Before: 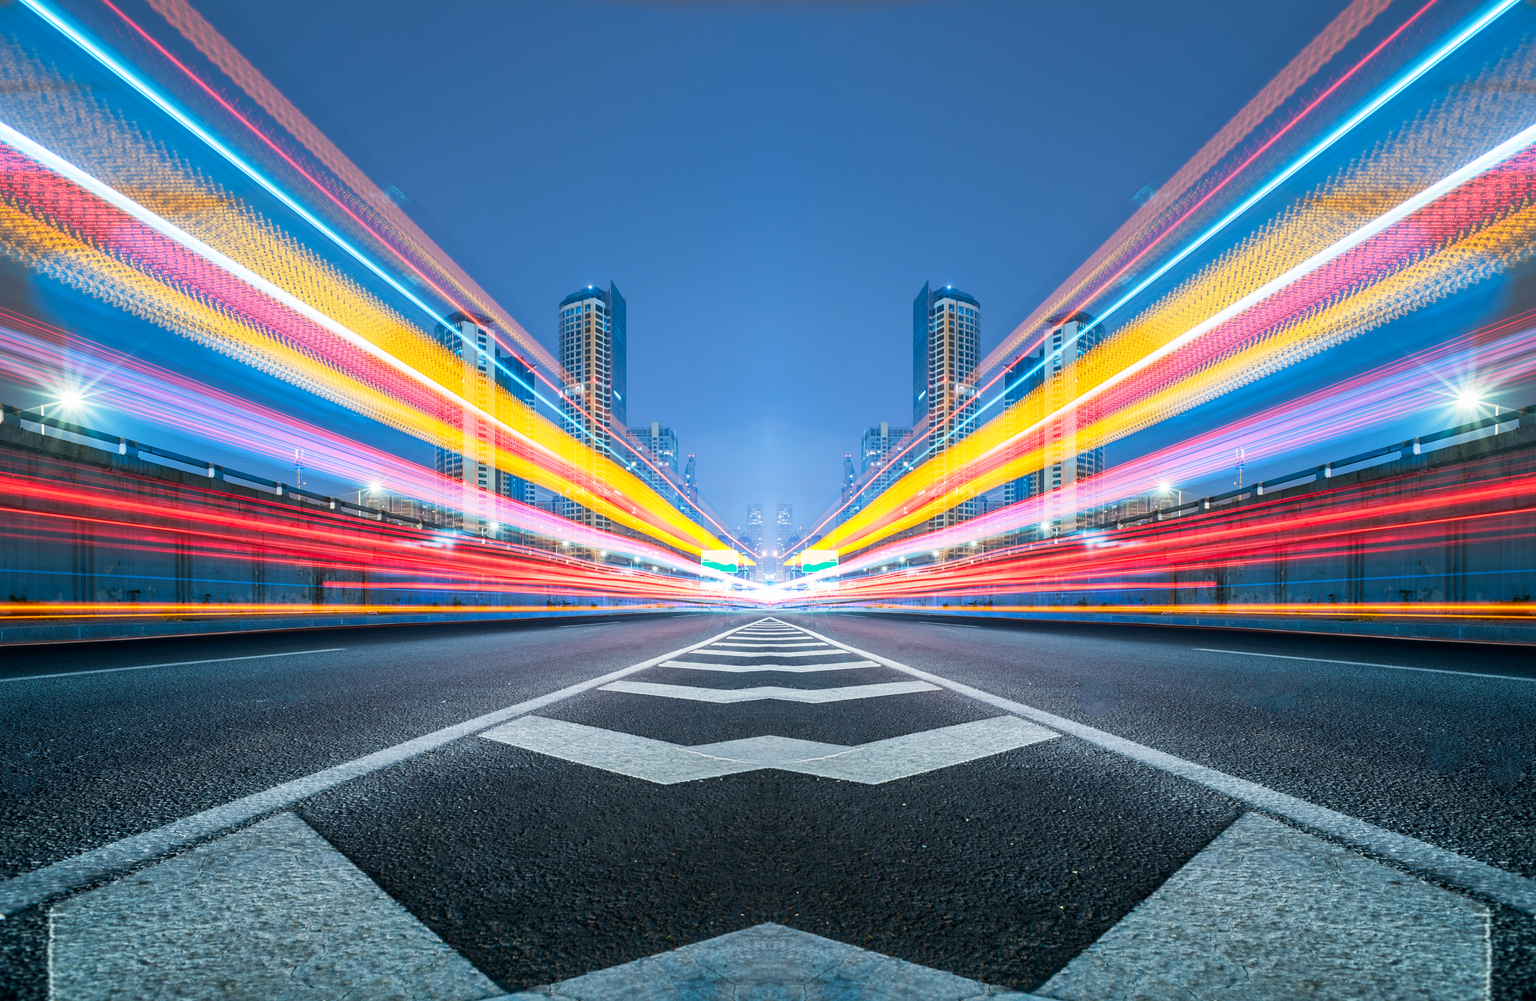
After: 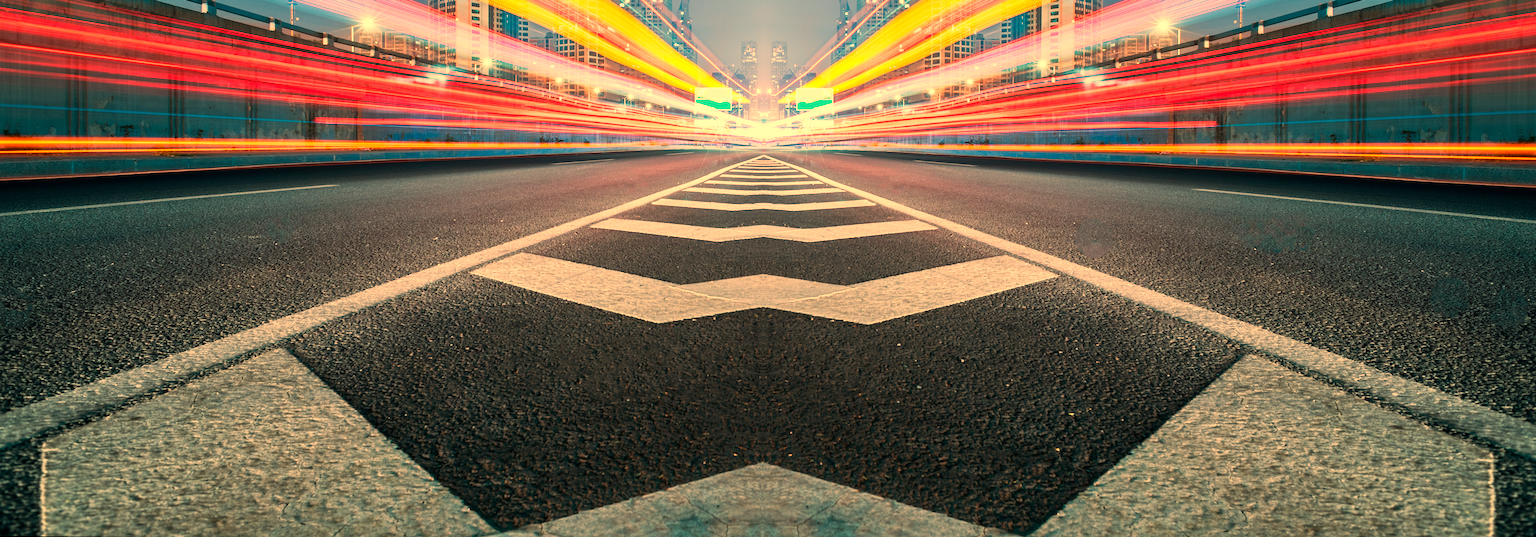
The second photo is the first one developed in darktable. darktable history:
white balance: red 1.467, blue 0.684
crop and rotate: top 46.237%
rotate and perspective: rotation 0.192°, lens shift (horizontal) -0.015, crop left 0.005, crop right 0.996, crop top 0.006, crop bottom 0.99
